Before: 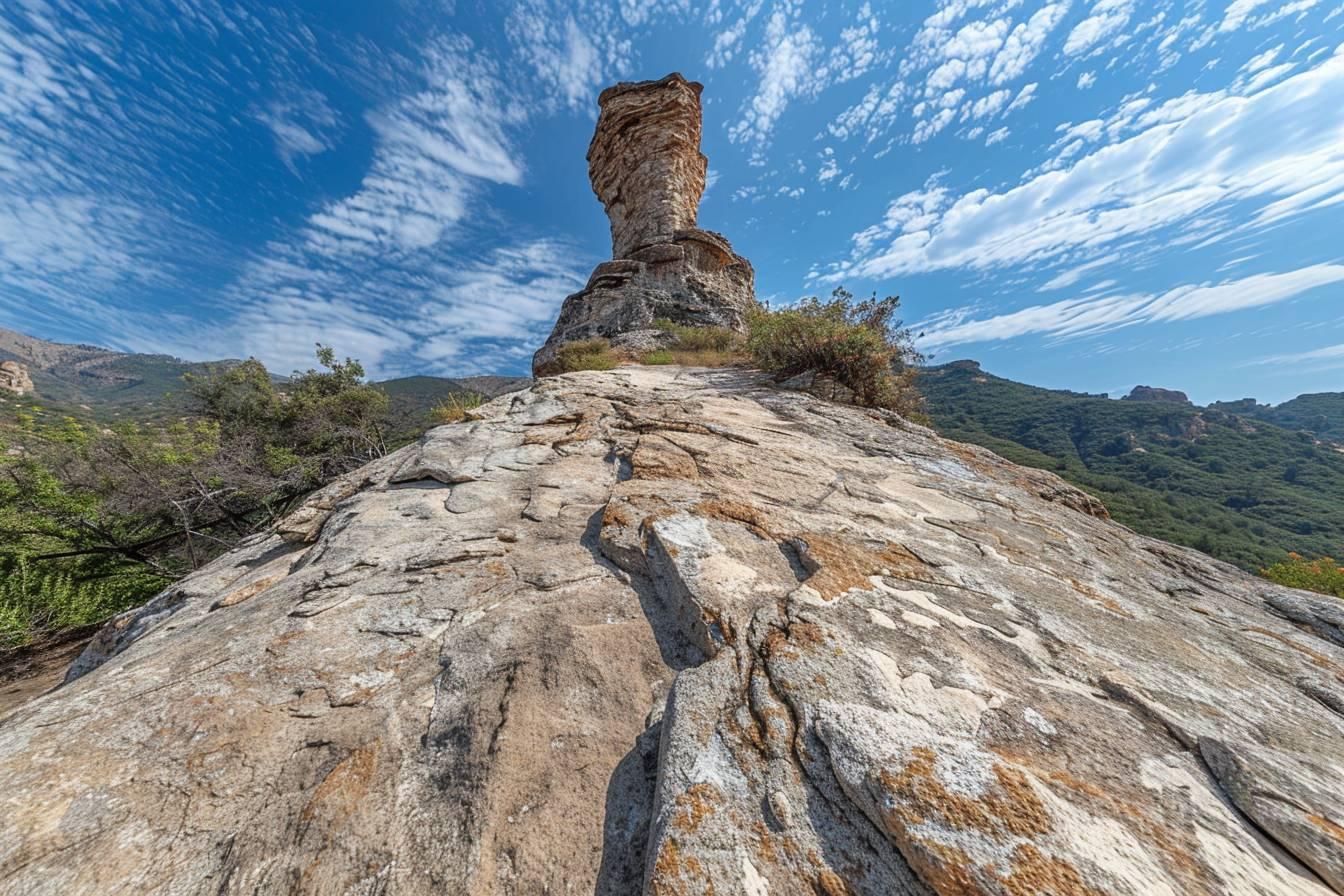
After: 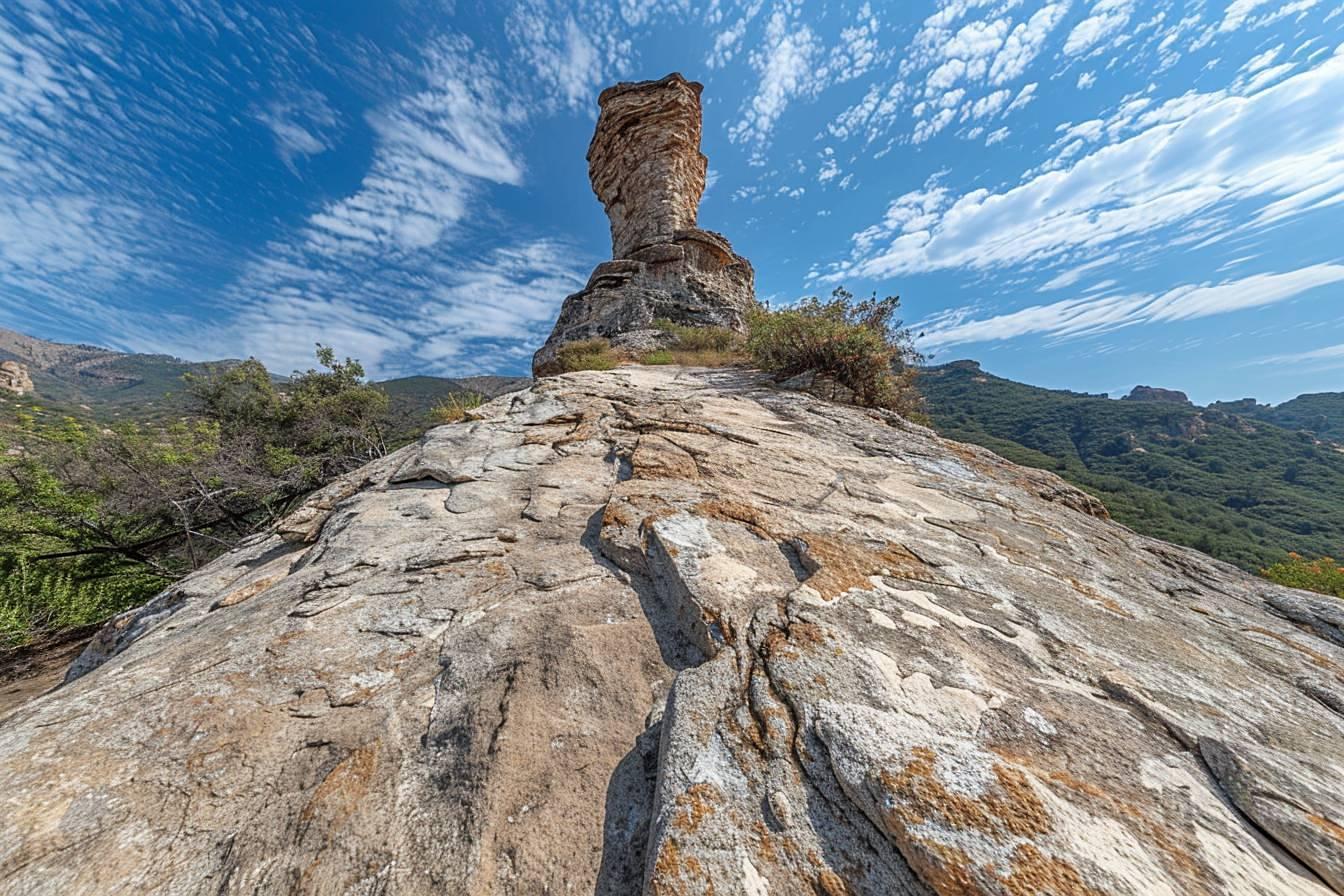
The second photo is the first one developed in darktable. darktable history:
sharpen: amount 0.214
